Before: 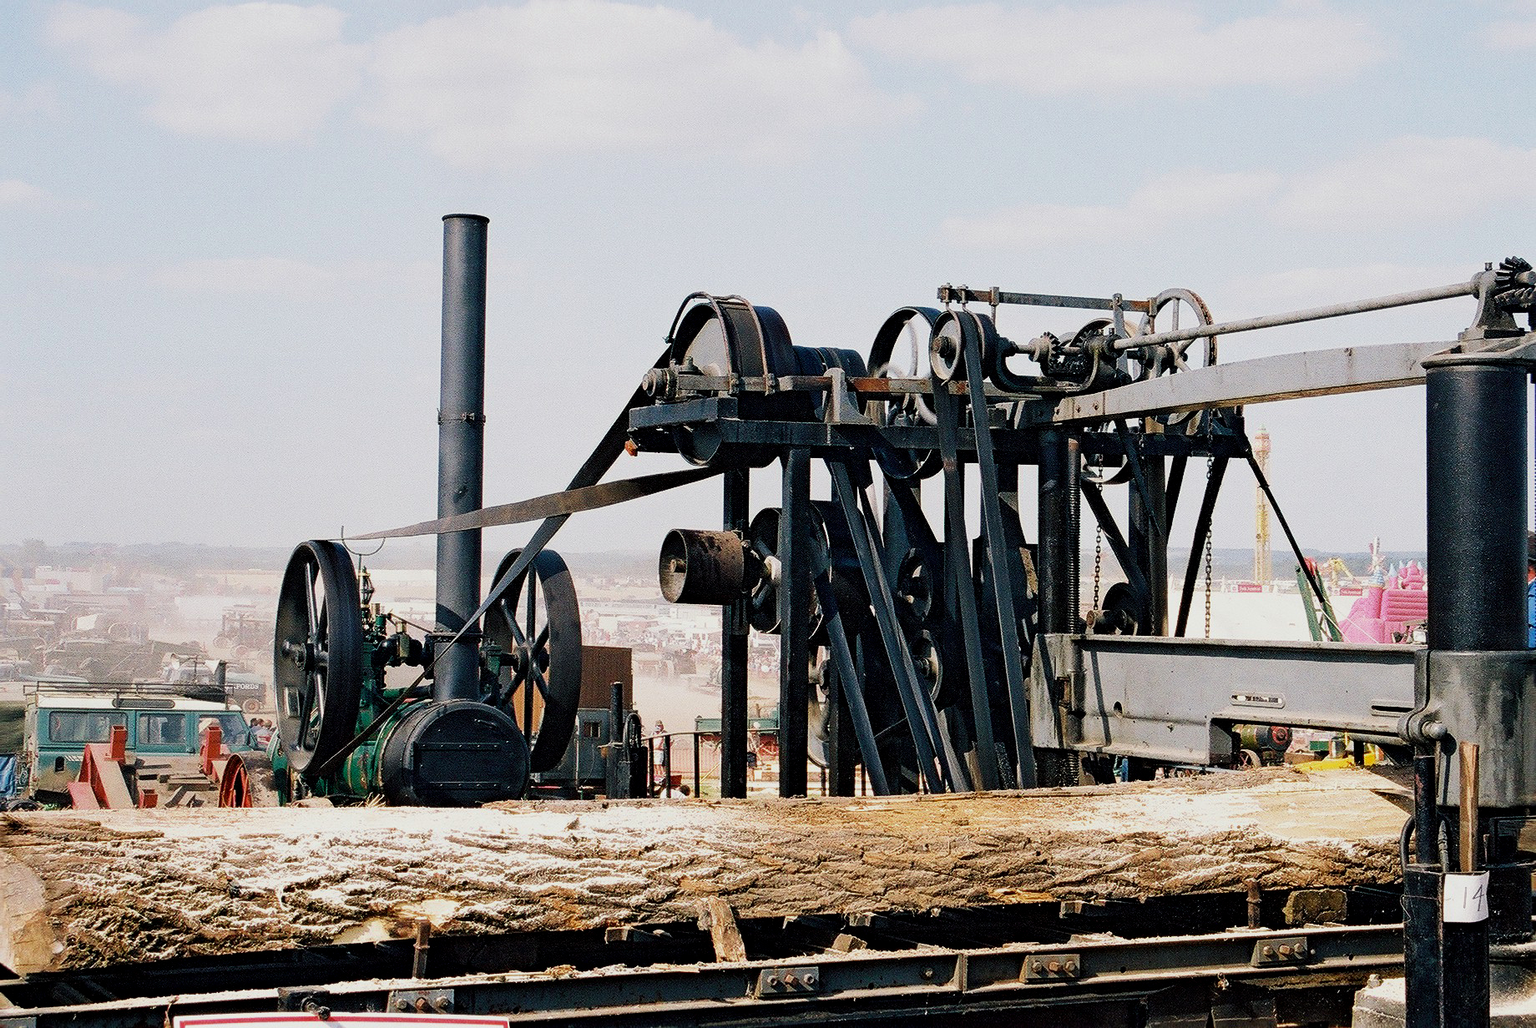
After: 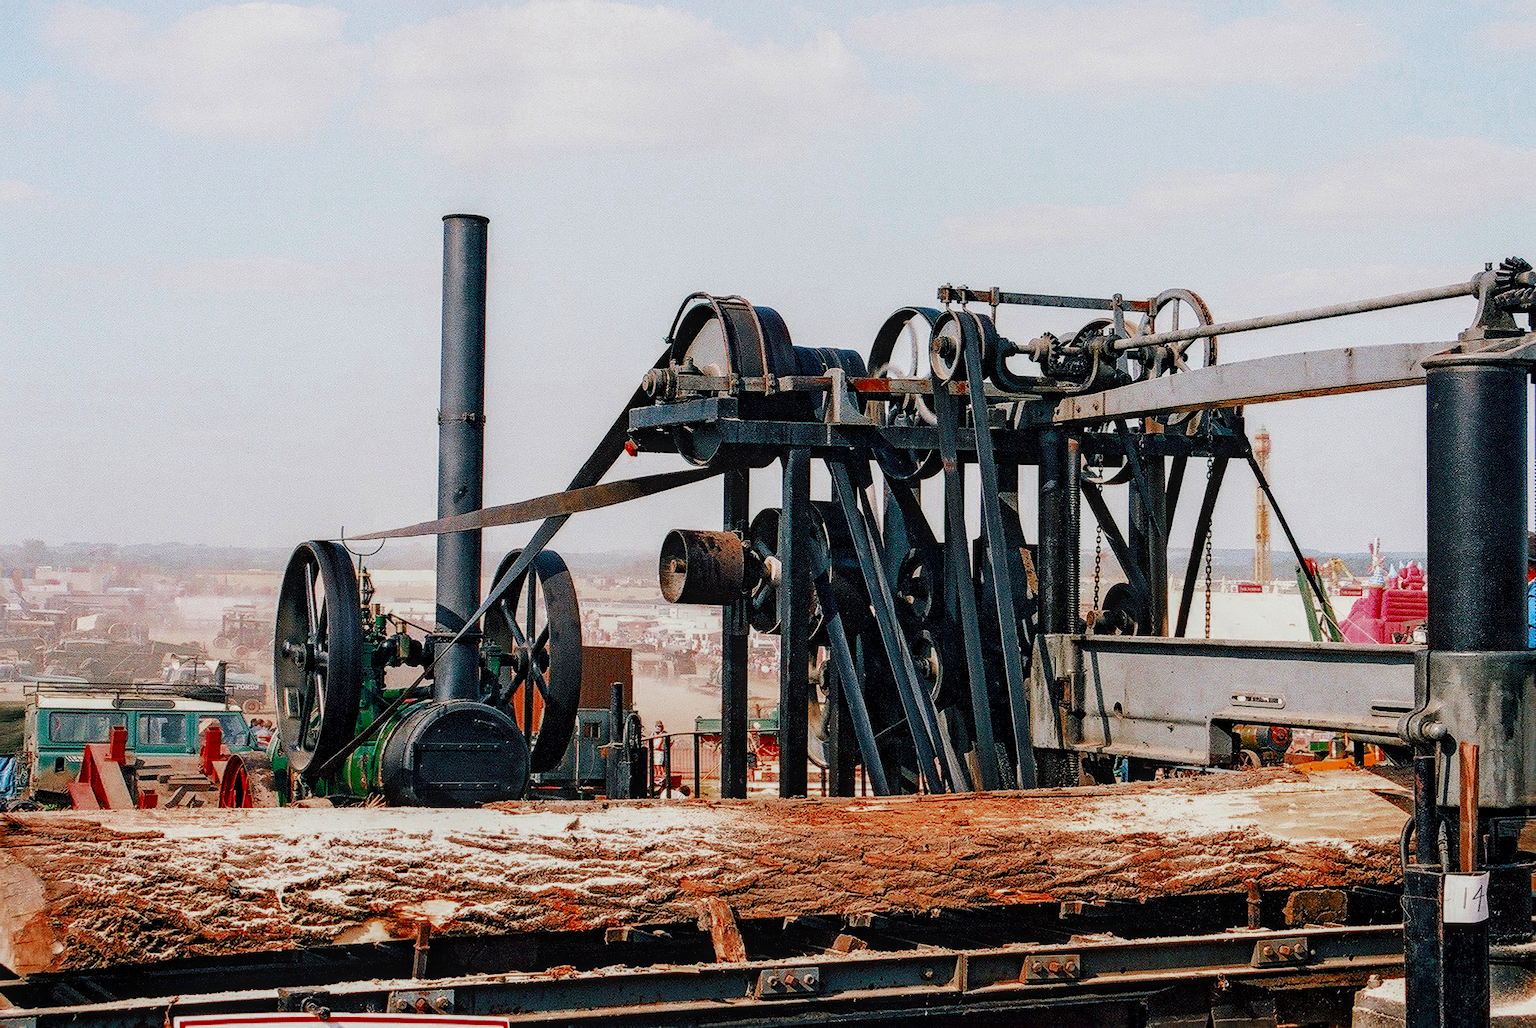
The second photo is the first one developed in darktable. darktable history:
local contrast: detail 130%
color balance rgb: linear chroma grading › global chroma 15%, perceptual saturation grading › global saturation 30%
color zones: curves: ch0 [(0, 0.299) (0.25, 0.383) (0.456, 0.352) (0.736, 0.571)]; ch1 [(0, 0.63) (0.151, 0.568) (0.254, 0.416) (0.47, 0.558) (0.732, 0.37) (0.909, 0.492)]; ch2 [(0.004, 0.604) (0.158, 0.443) (0.257, 0.403) (0.761, 0.468)]
